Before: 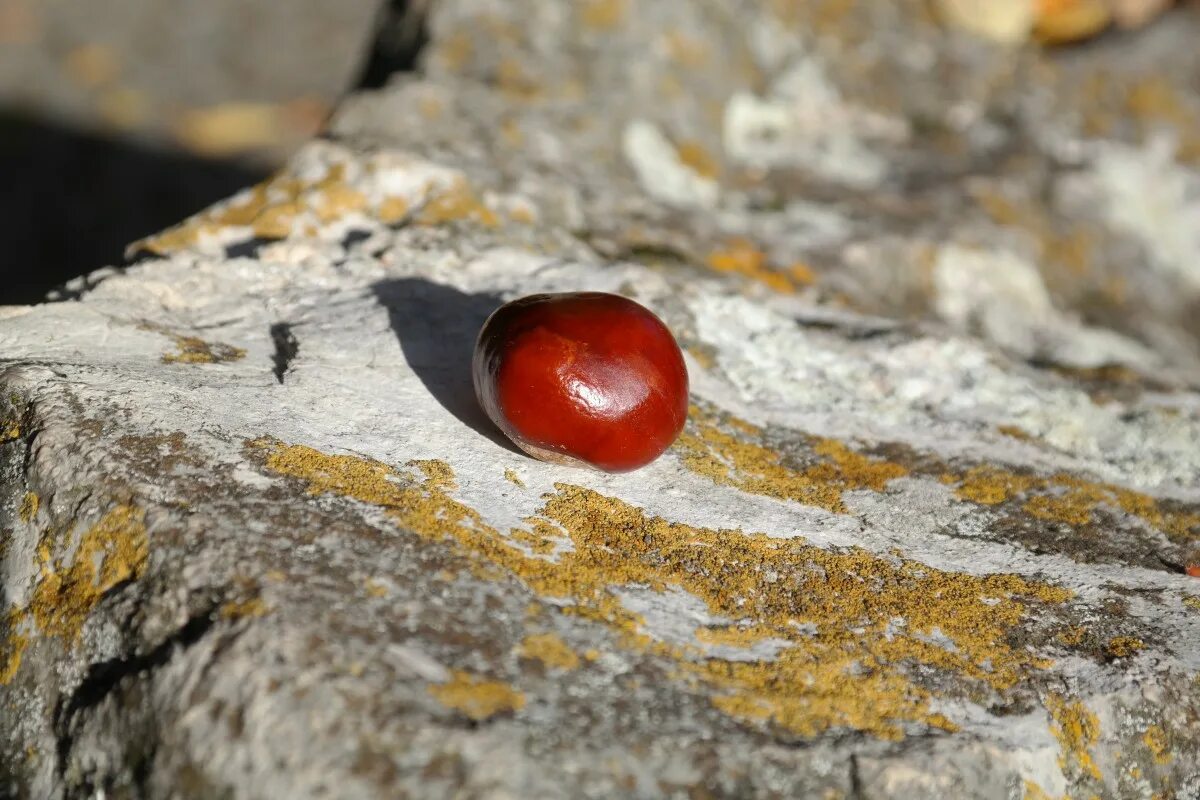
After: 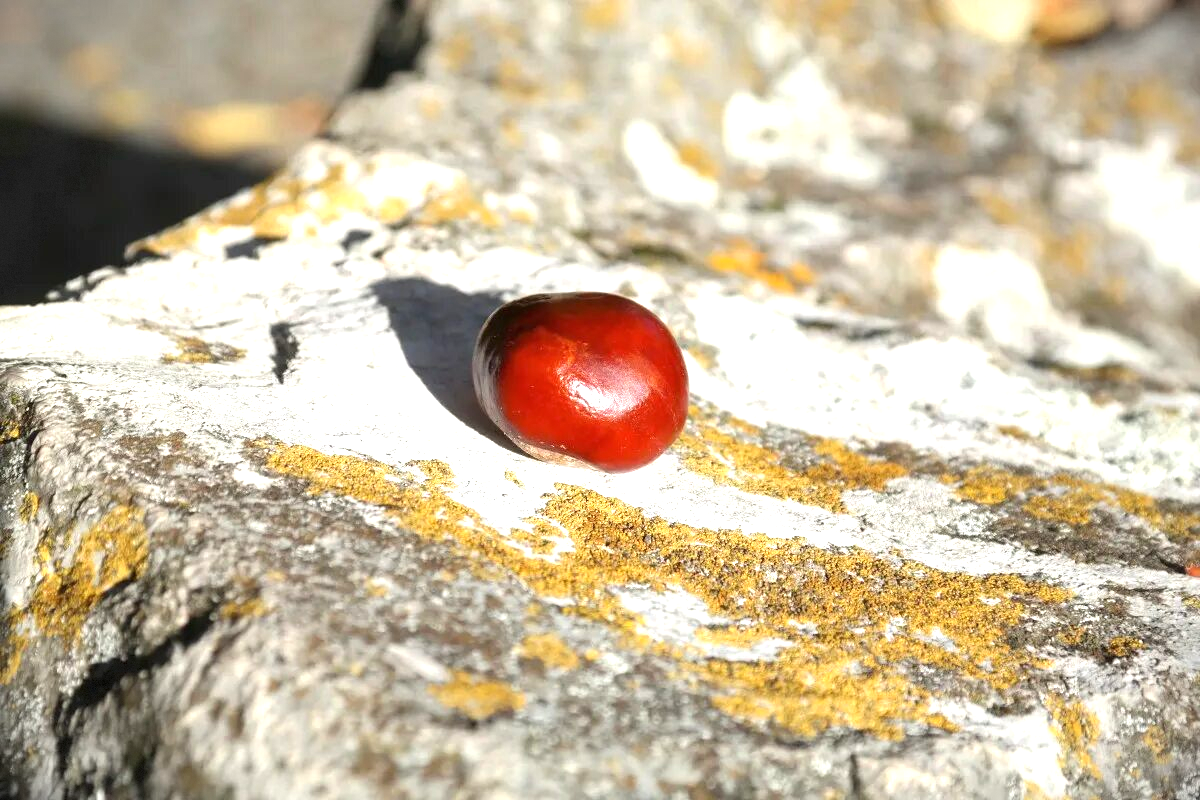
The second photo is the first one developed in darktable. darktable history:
exposure: black level correction 0, exposure 1.121 EV, compensate highlight preservation false
vignetting: fall-off start 100.52%, width/height ratio 1.322, dithering 8-bit output
